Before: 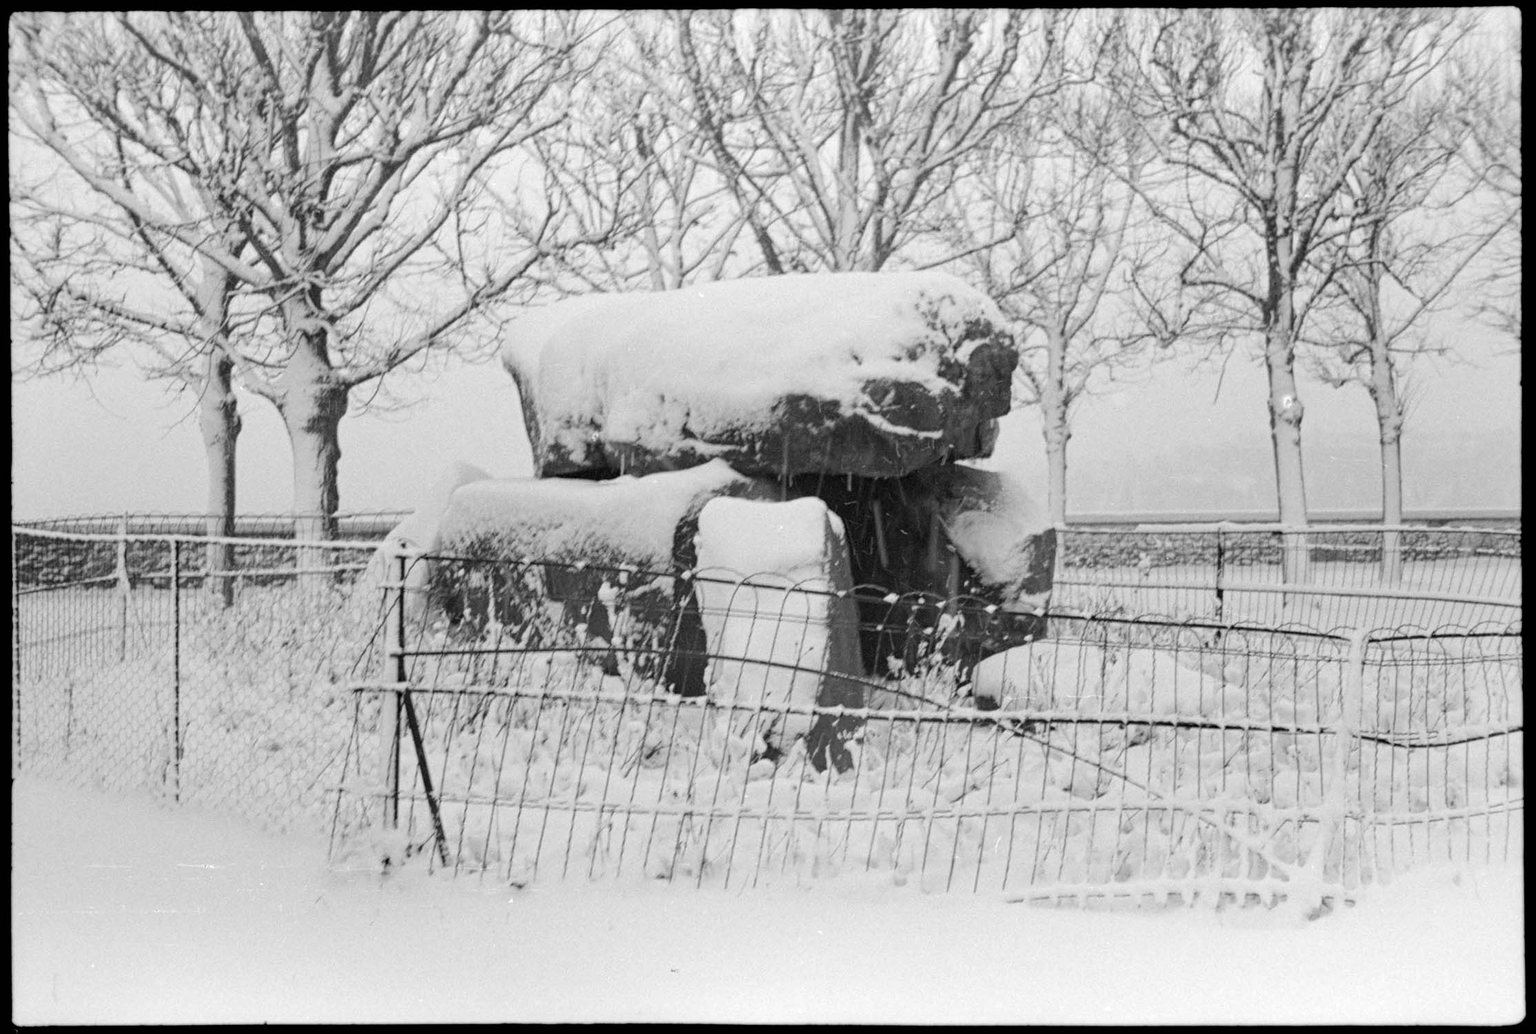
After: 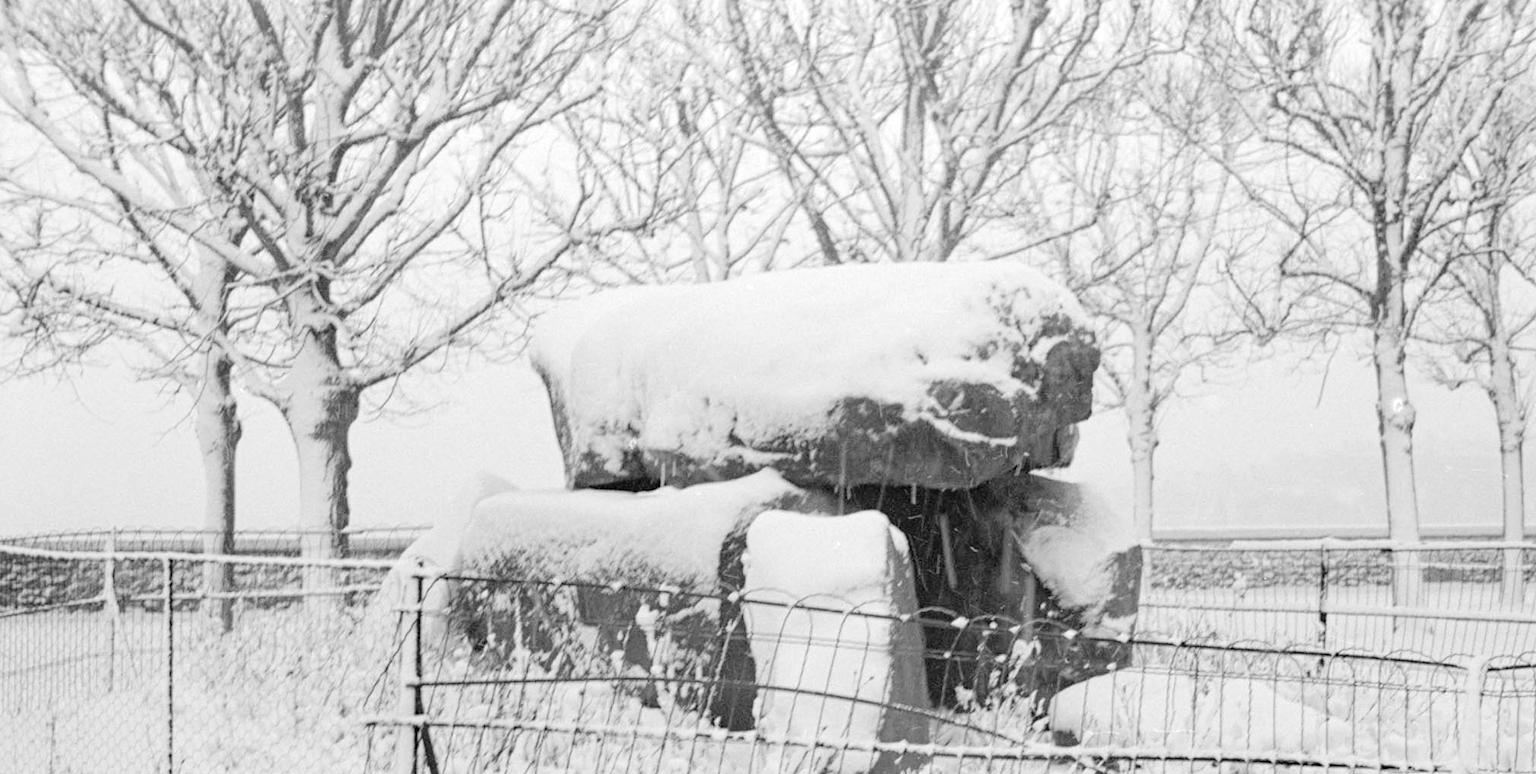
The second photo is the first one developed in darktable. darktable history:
crop: left 1.509%, top 3.452%, right 7.696%, bottom 28.452%
levels: levels [0, 0.397, 0.955]
